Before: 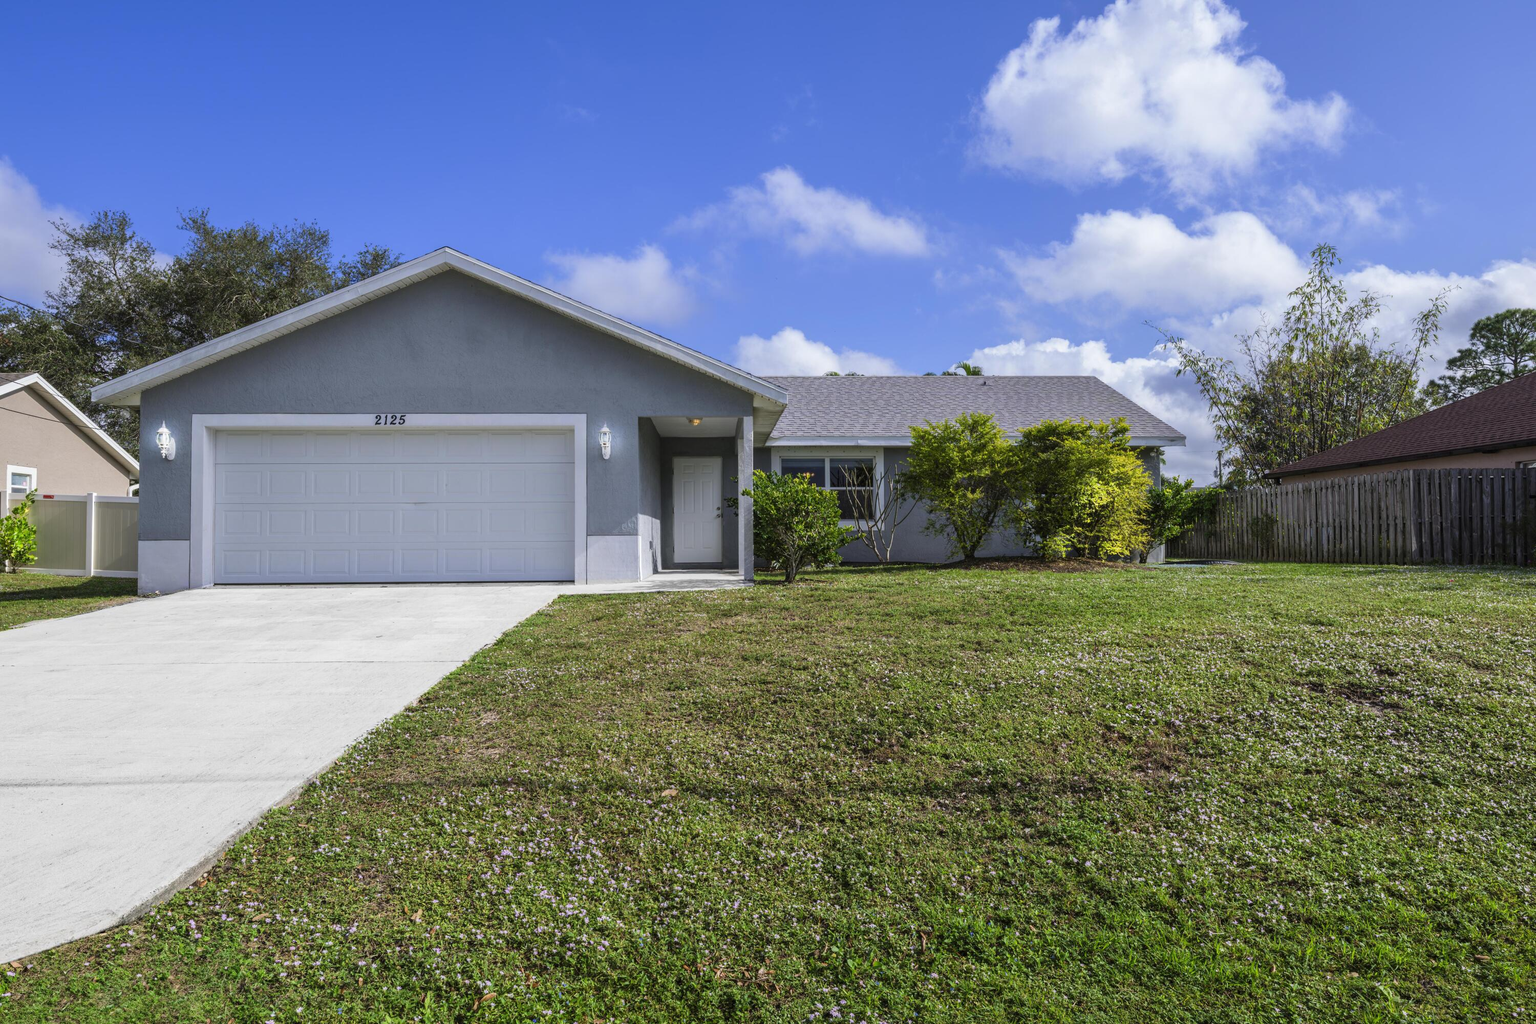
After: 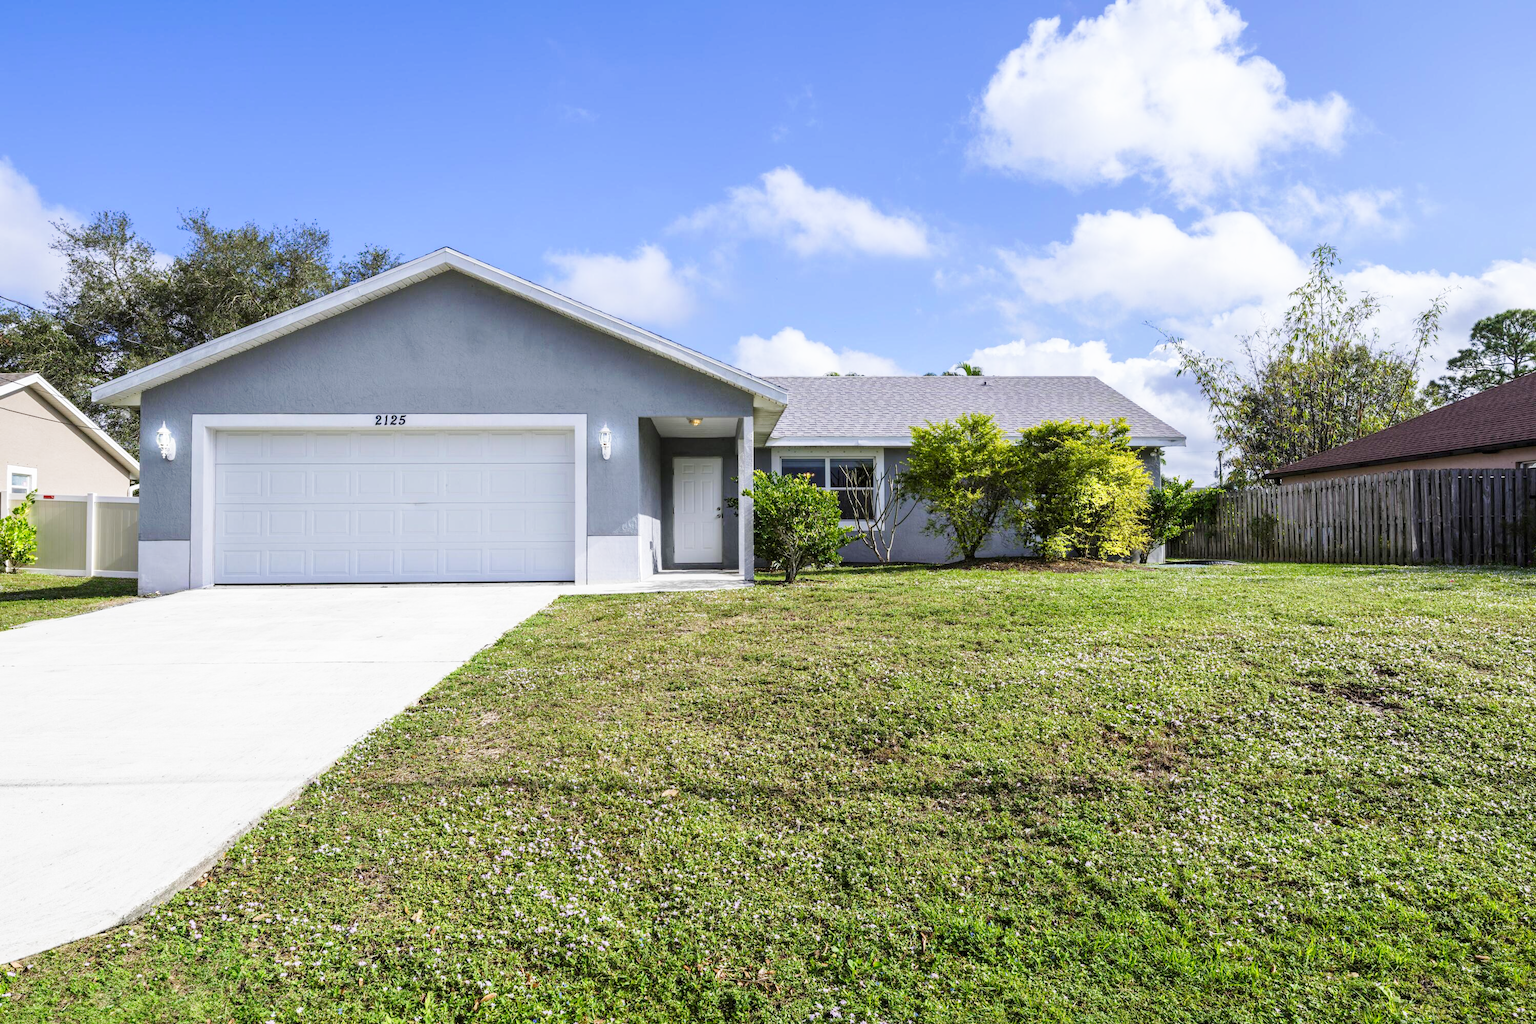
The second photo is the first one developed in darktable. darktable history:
base curve: curves: ch0 [(0, 0) (0.005, 0.002) (0.15, 0.3) (0.4, 0.7) (0.75, 0.95) (1, 1)], preserve colors none
